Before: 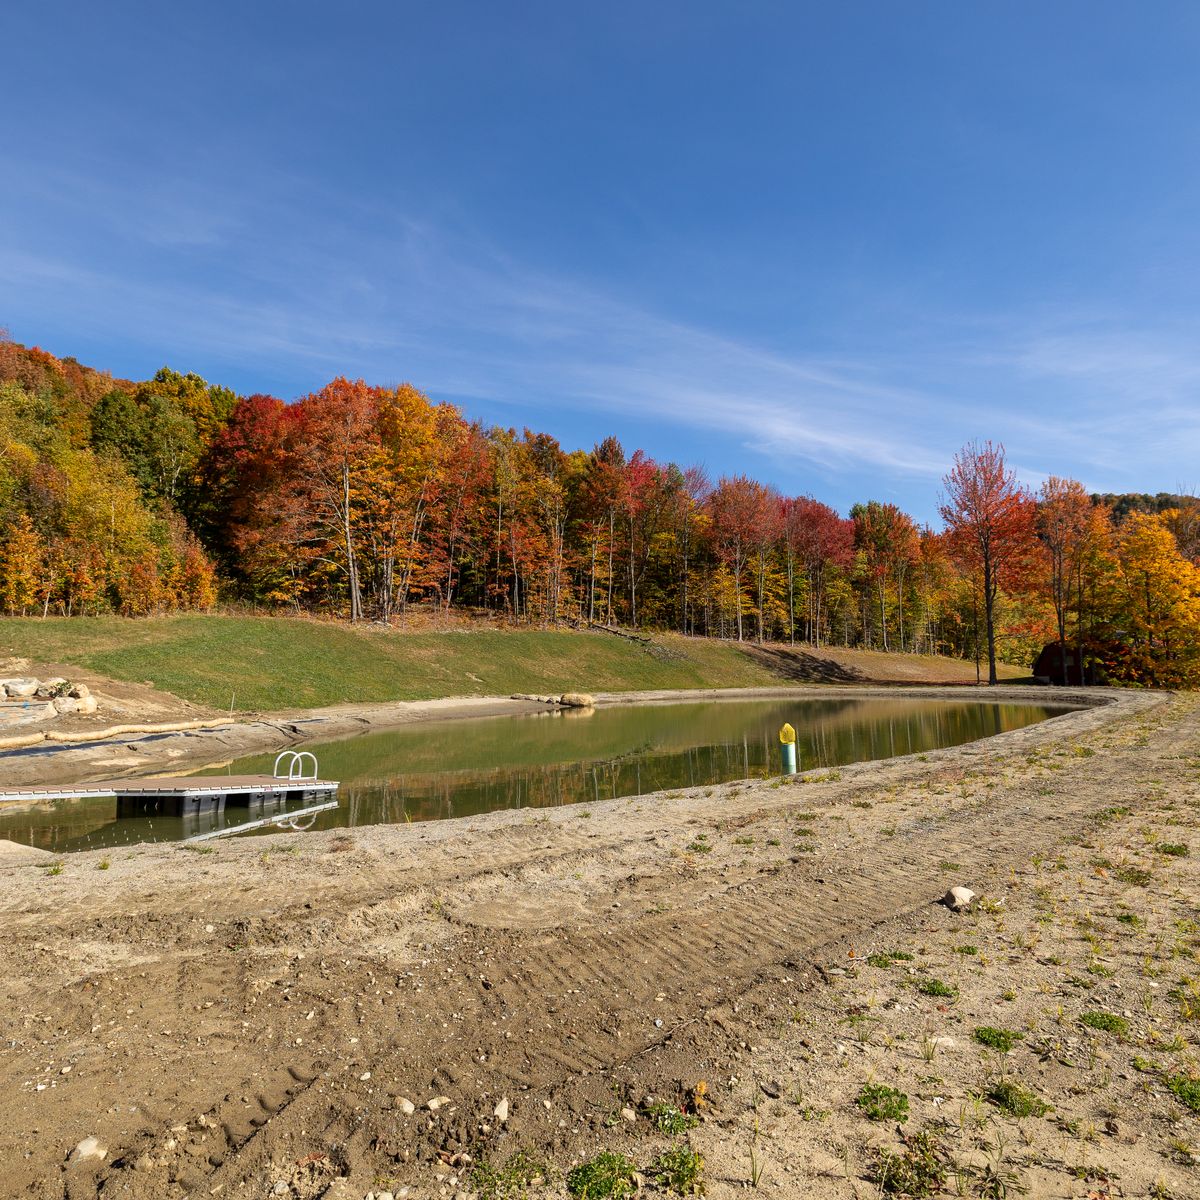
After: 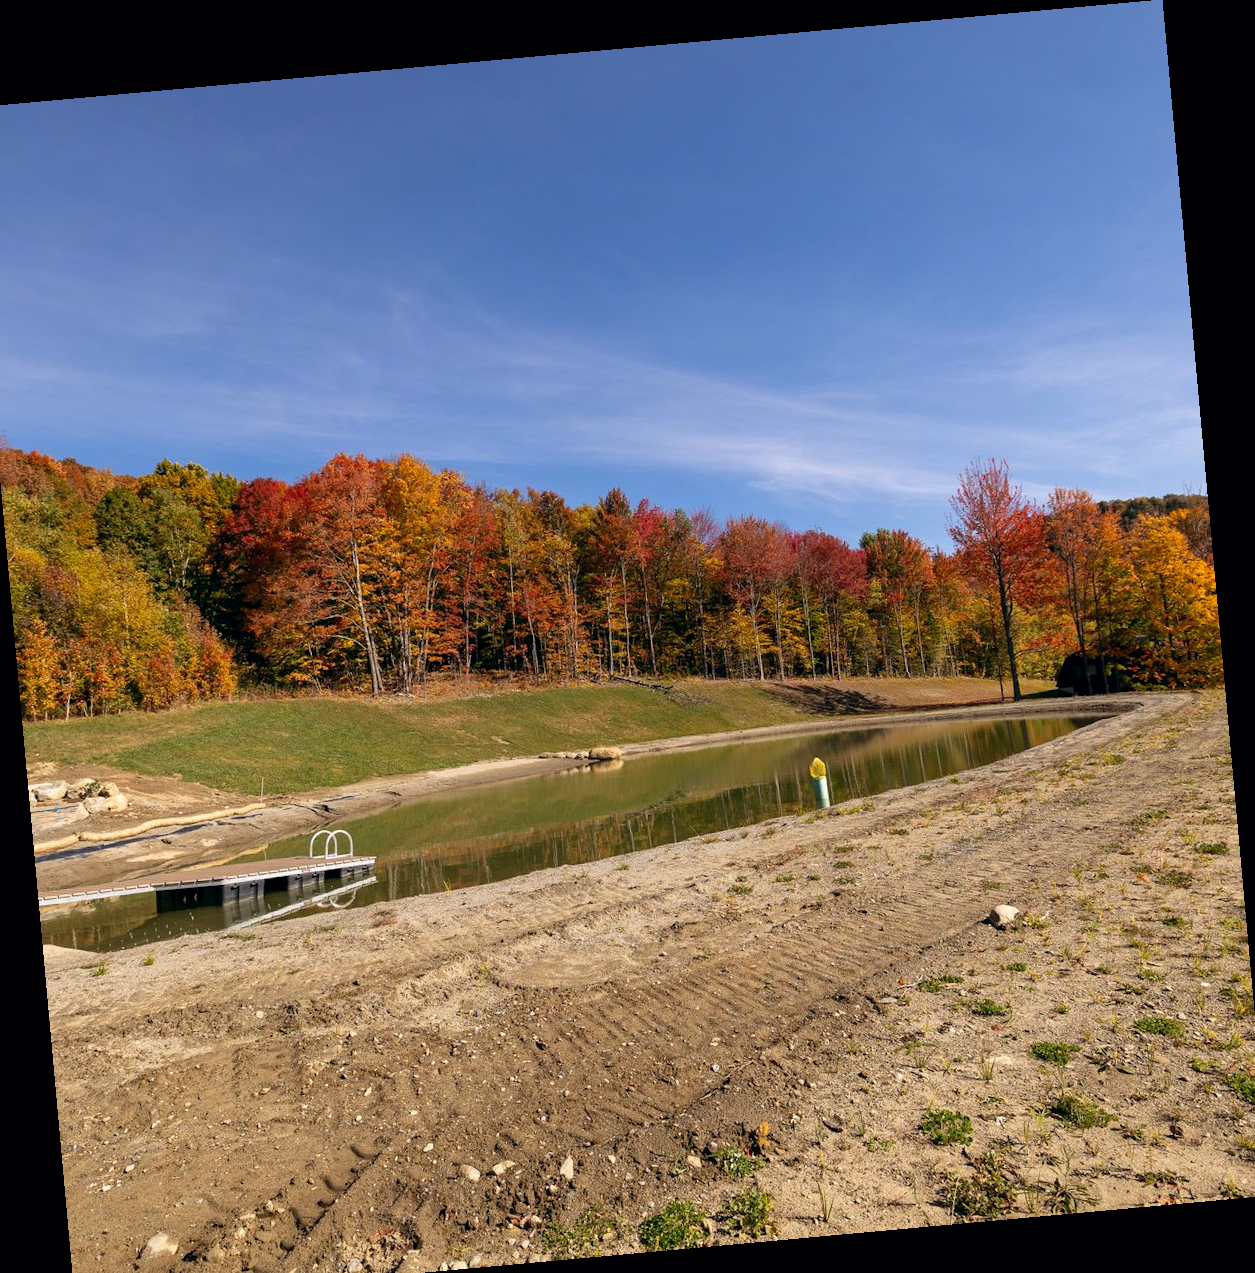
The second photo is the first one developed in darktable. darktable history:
rotate and perspective: rotation -5.2°, automatic cropping off
crop and rotate: left 2.536%, right 1.107%, bottom 2.246%
color balance: lift [0.998, 0.998, 1.001, 1.002], gamma [0.995, 1.025, 0.992, 0.975], gain [0.995, 1.02, 0.997, 0.98]
white balance: emerald 1
